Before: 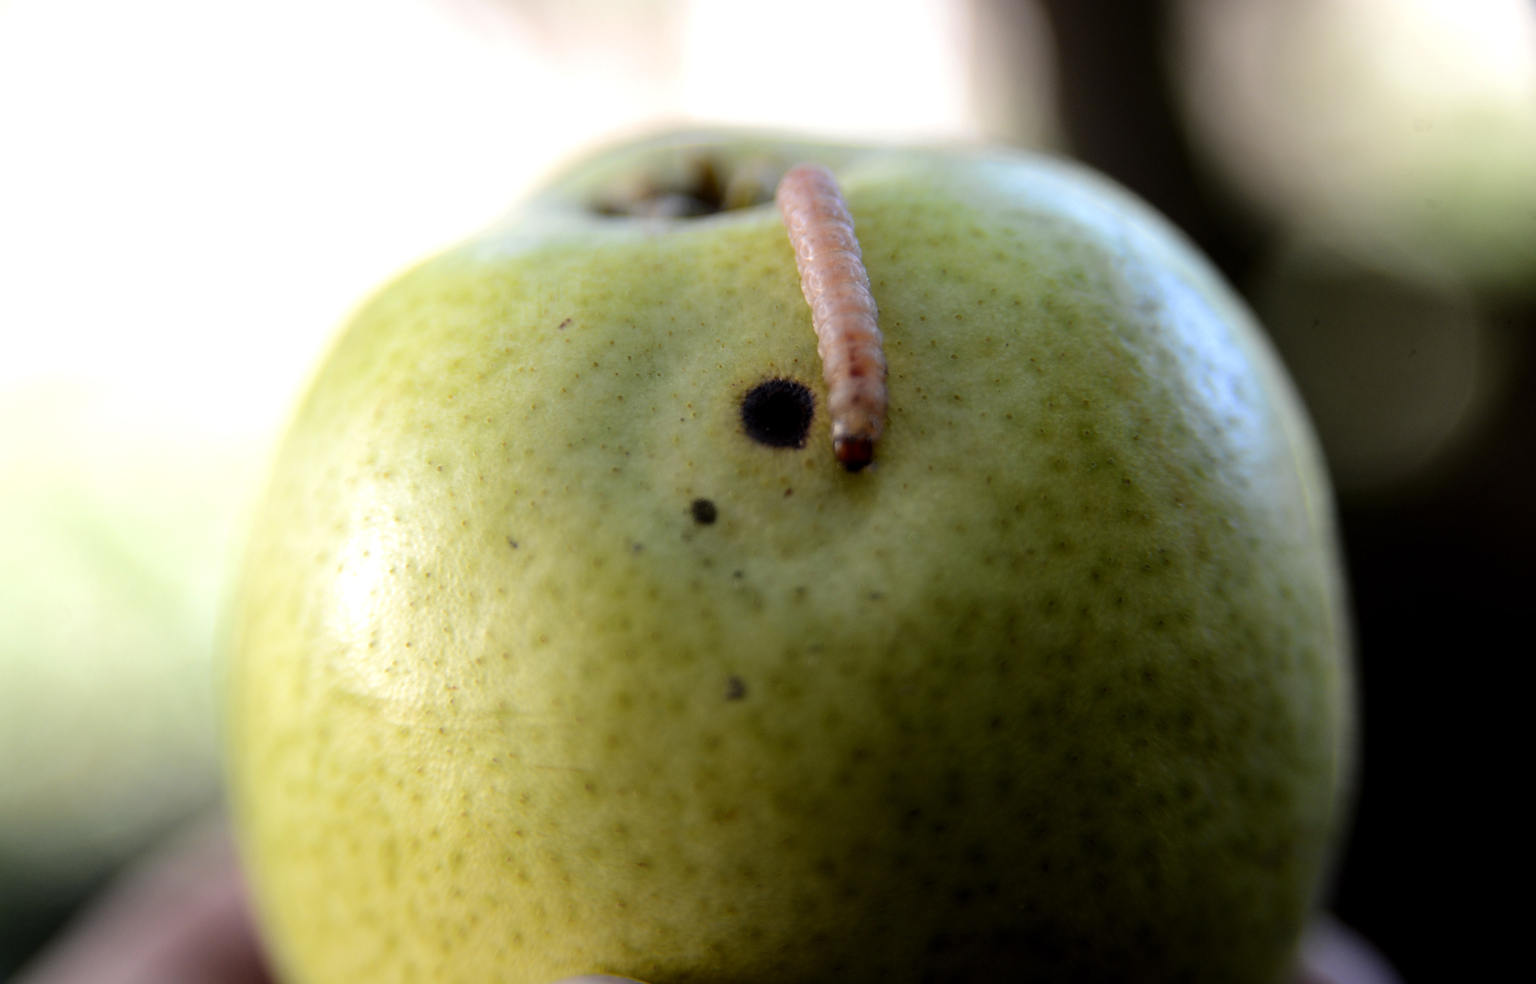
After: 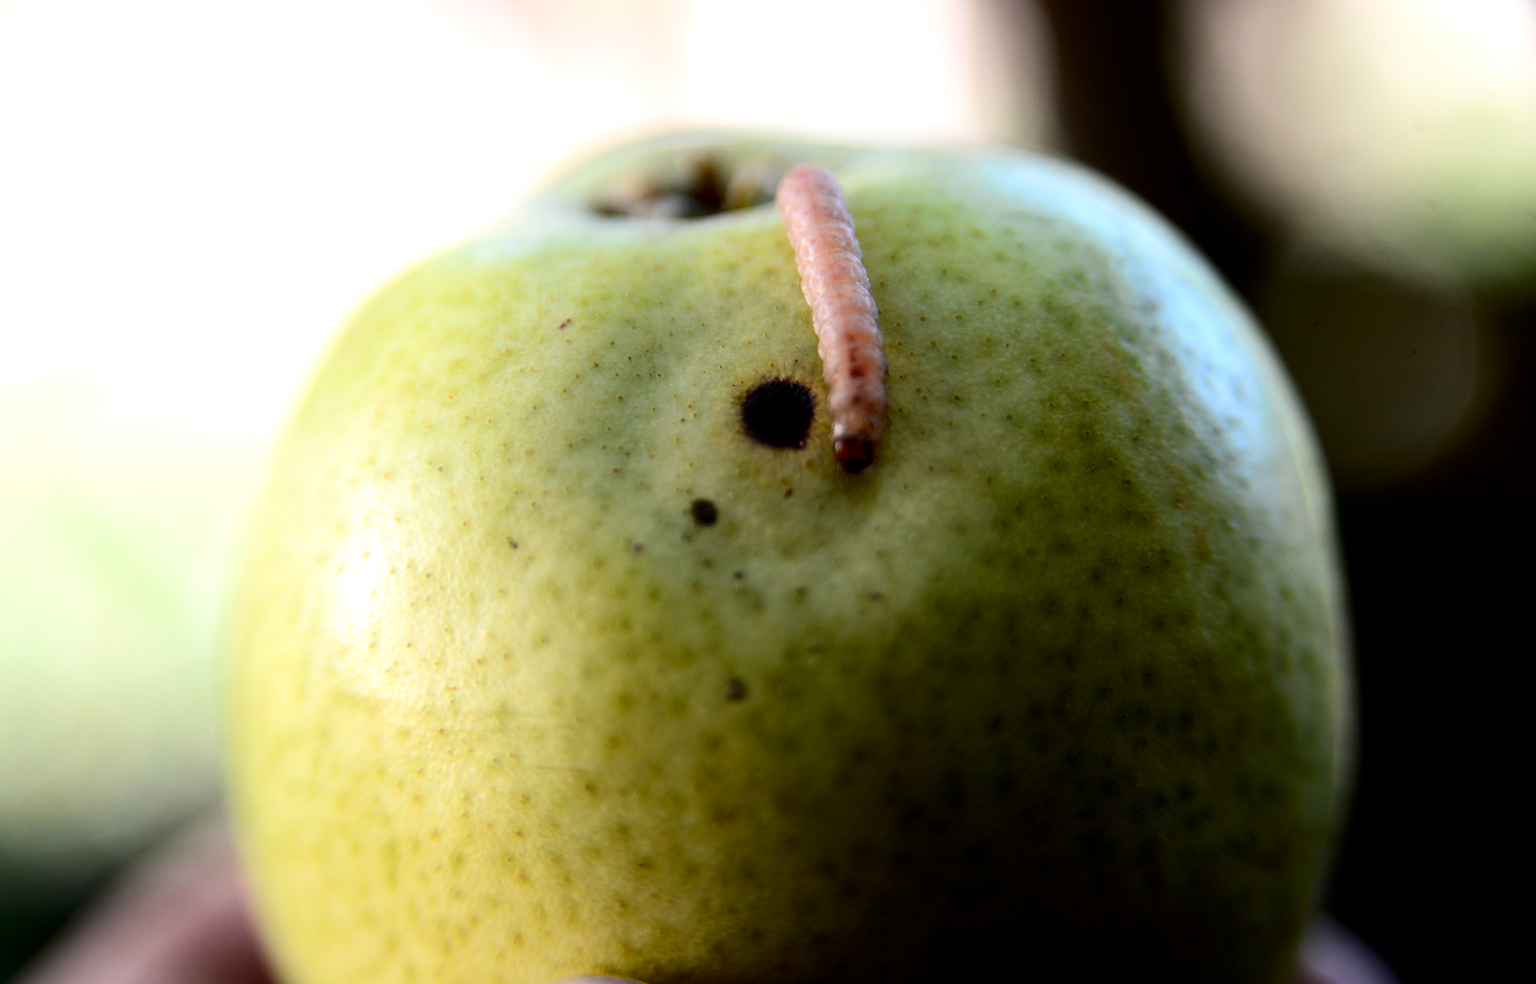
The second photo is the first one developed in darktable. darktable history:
contrast brightness saturation: contrast 0.219
